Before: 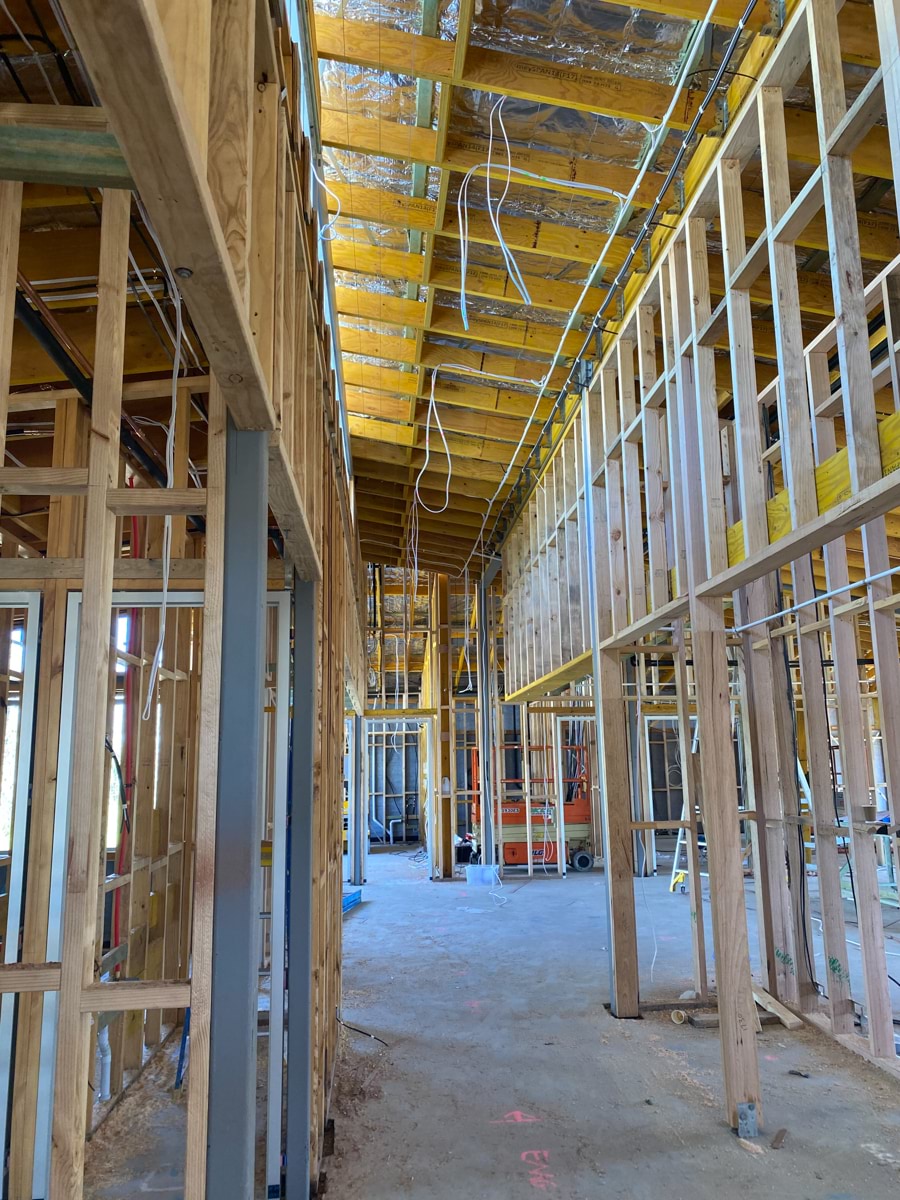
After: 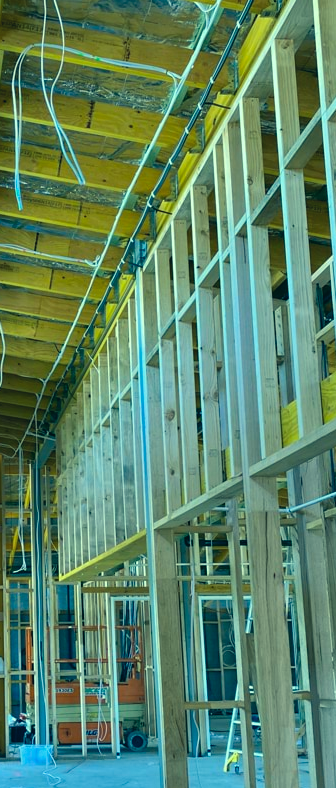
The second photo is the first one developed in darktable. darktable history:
crop and rotate: left 49.59%, top 10.083%, right 13.069%, bottom 24.221%
color correction: highlights a* -19.67, highlights b* 9.8, shadows a* -19.76, shadows b* -10.95
